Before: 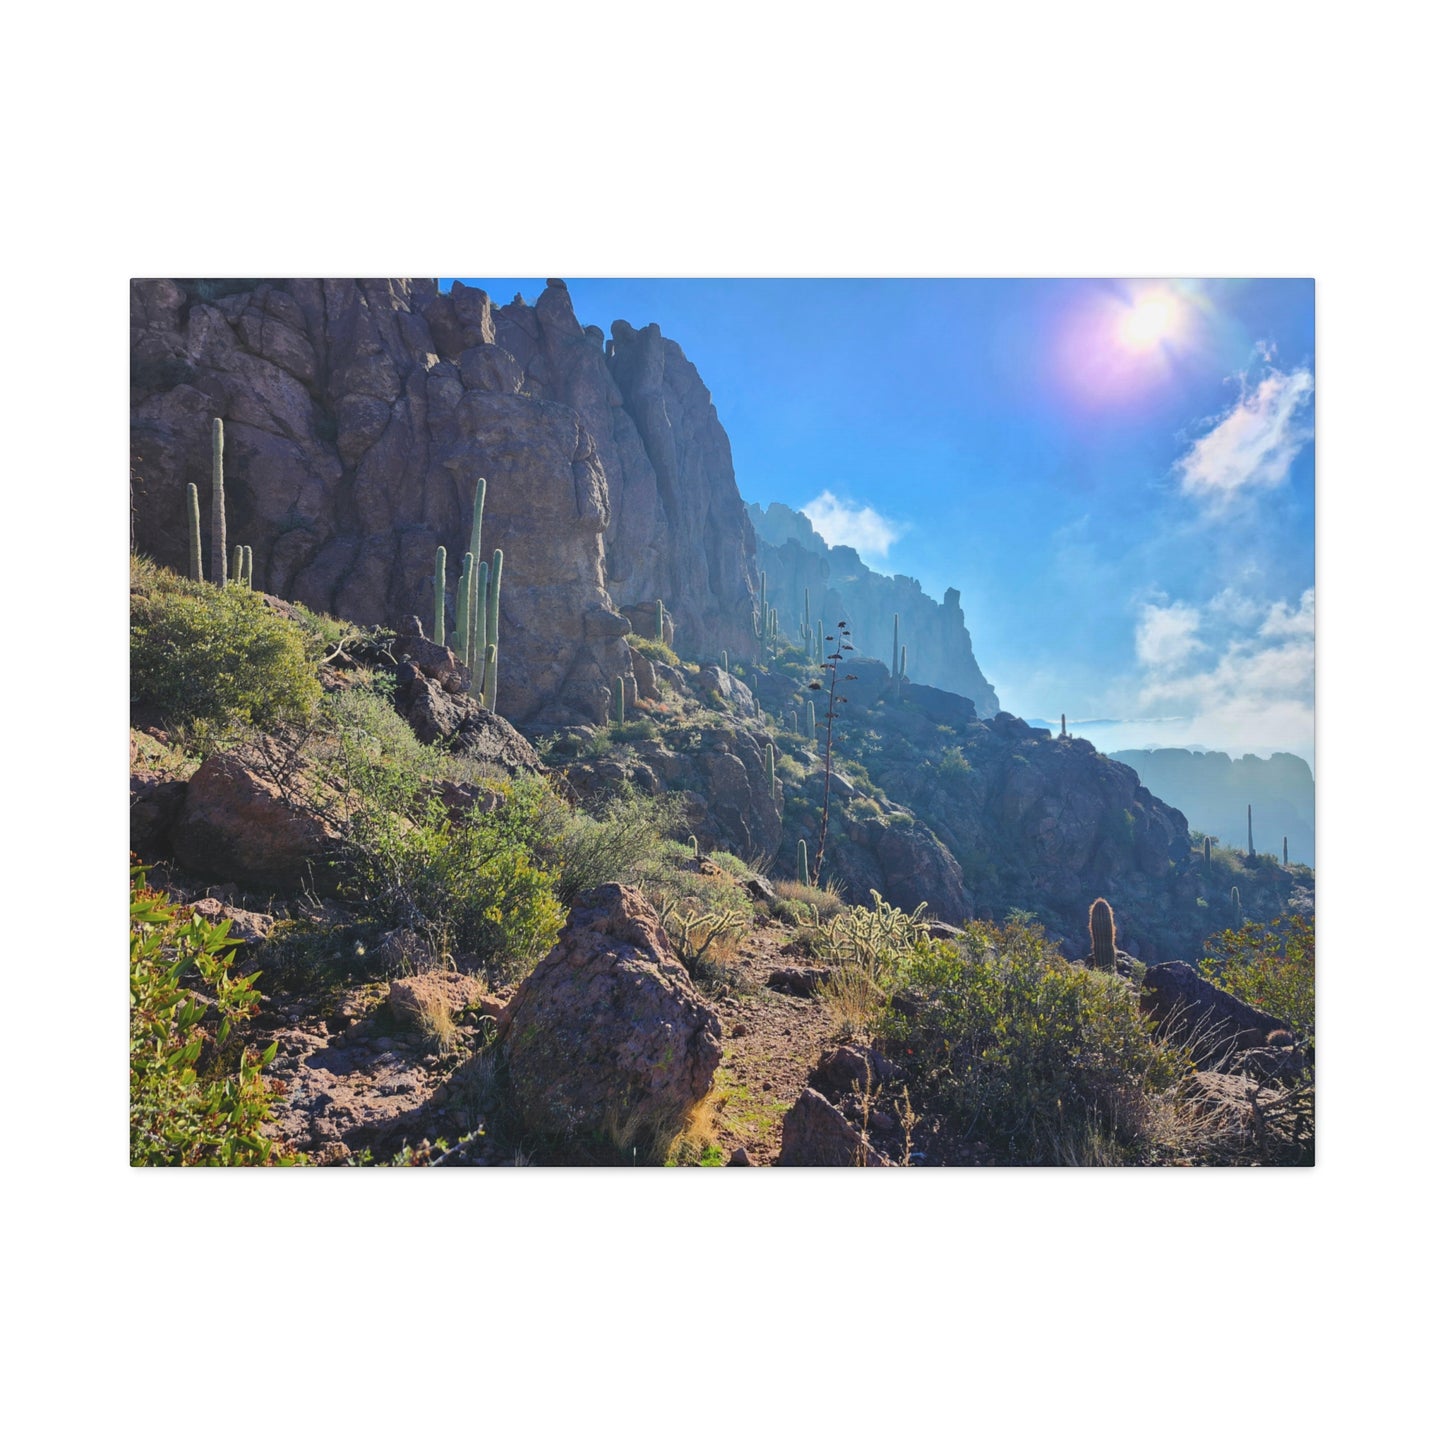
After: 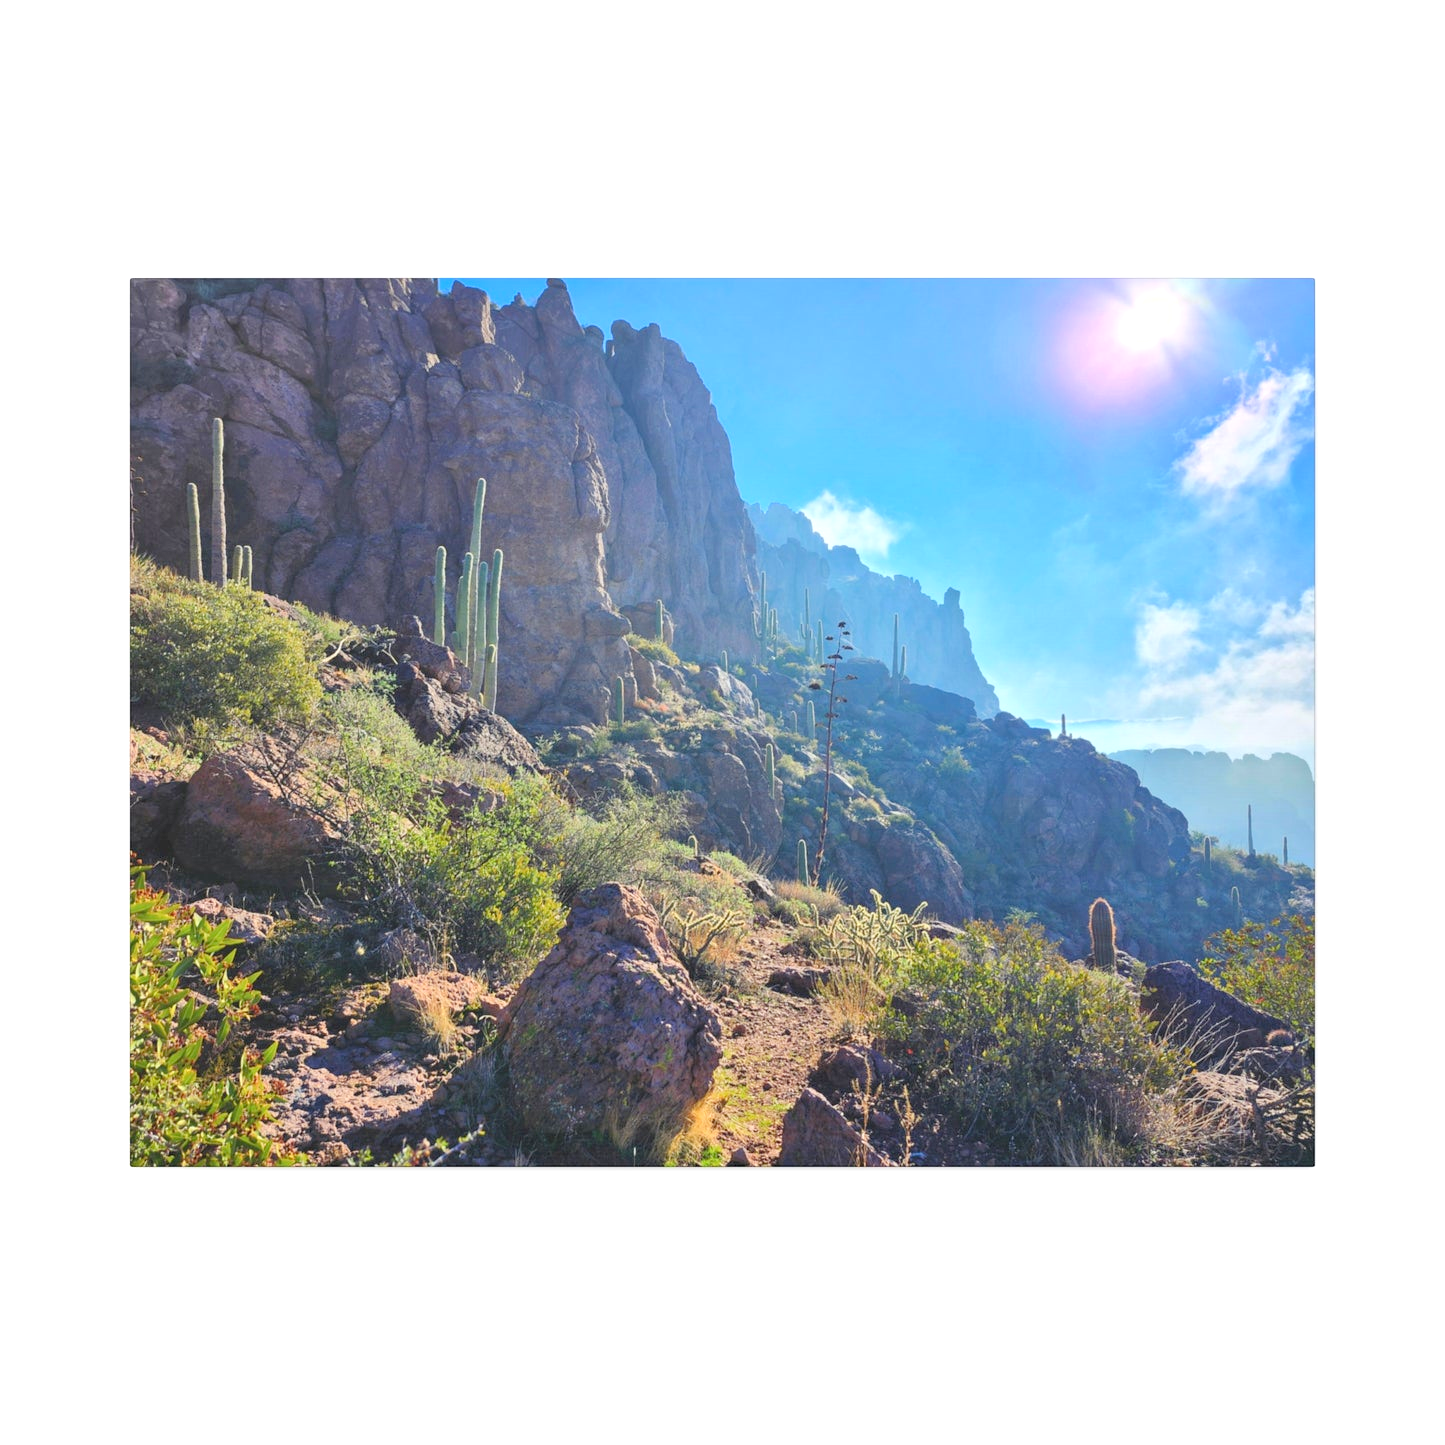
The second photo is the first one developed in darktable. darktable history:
tone equalizer: on, module defaults
levels: levels [0.044, 0.416, 0.908]
